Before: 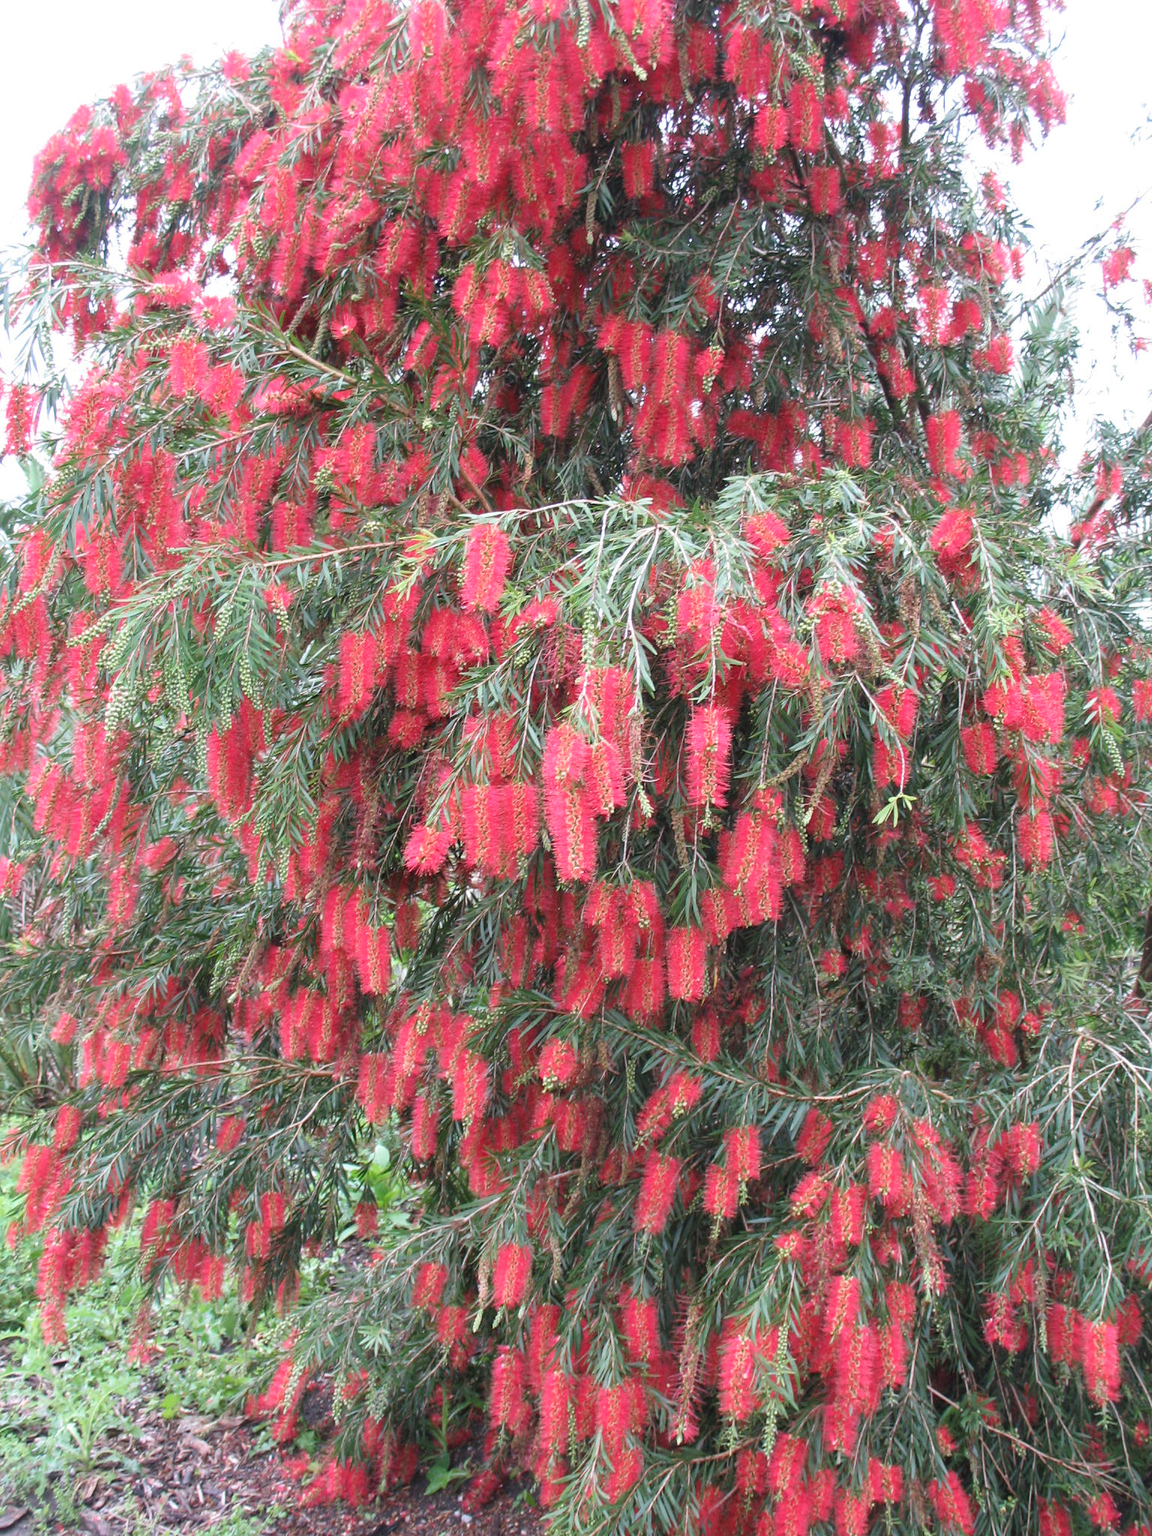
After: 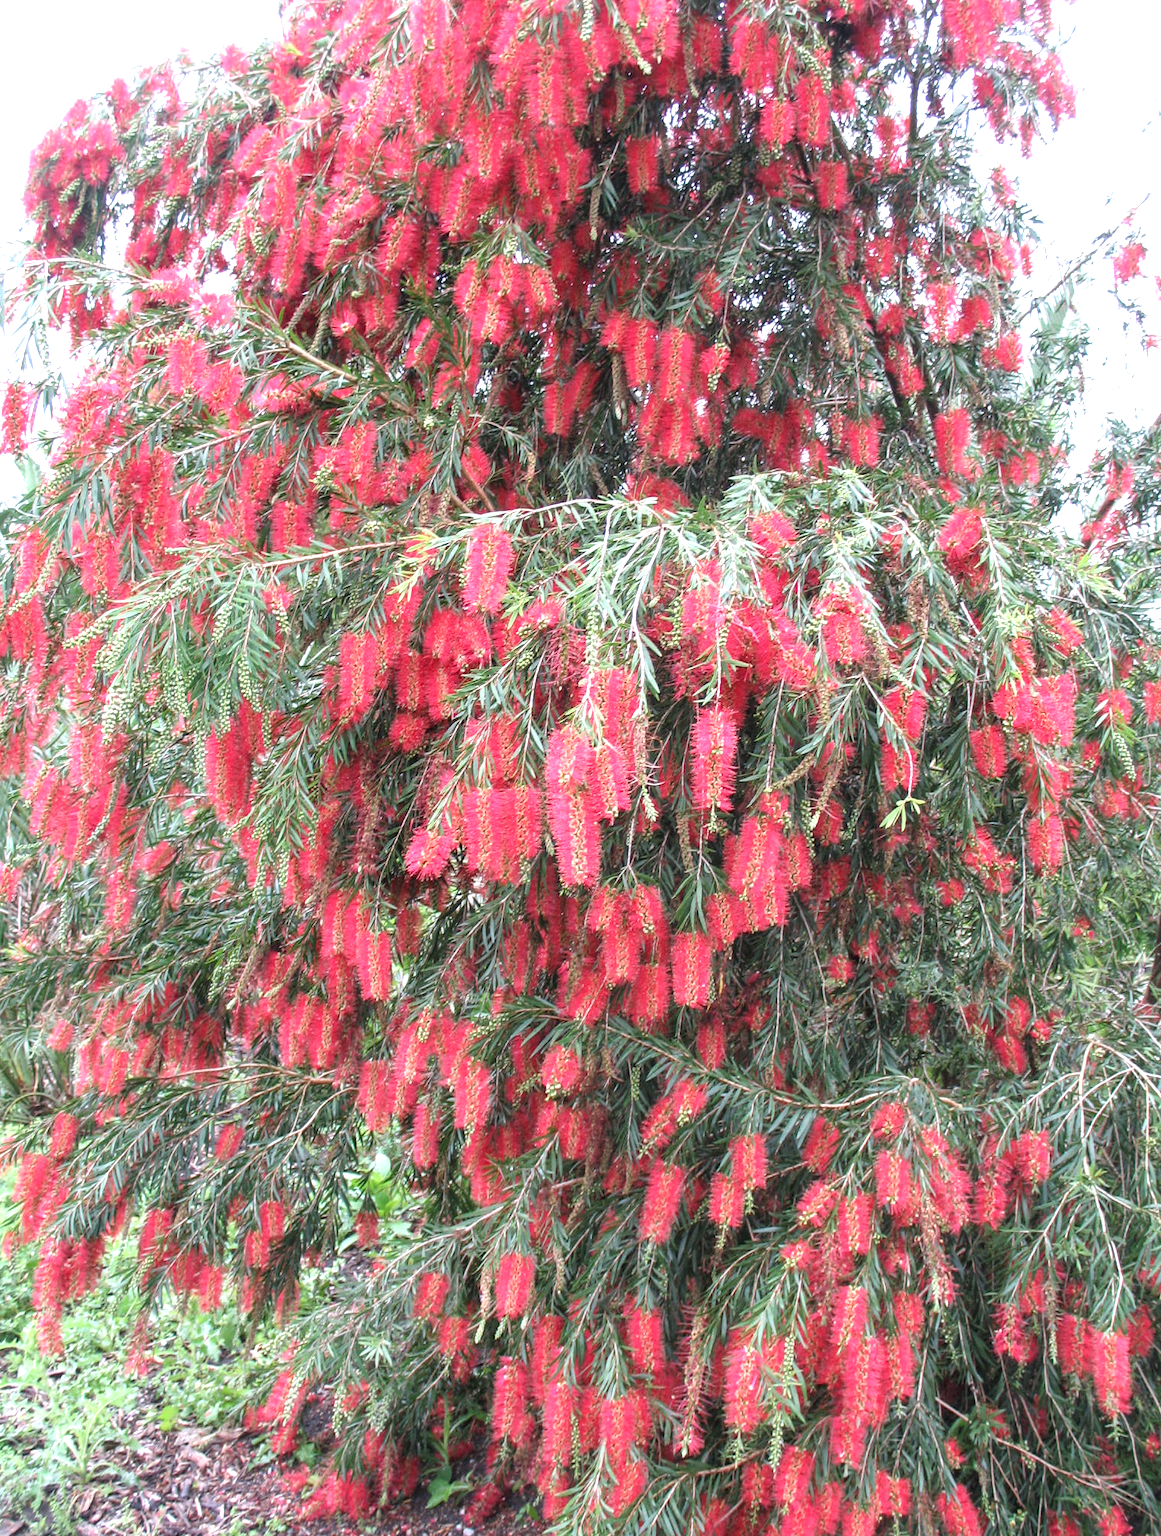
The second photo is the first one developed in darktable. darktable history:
exposure: black level correction 0, exposure 0.395 EV, compensate highlight preservation false
local contrast: on, module defaults
crop: left 0.441%, top 0.515%, right 0.141%, bottom 0.809%
